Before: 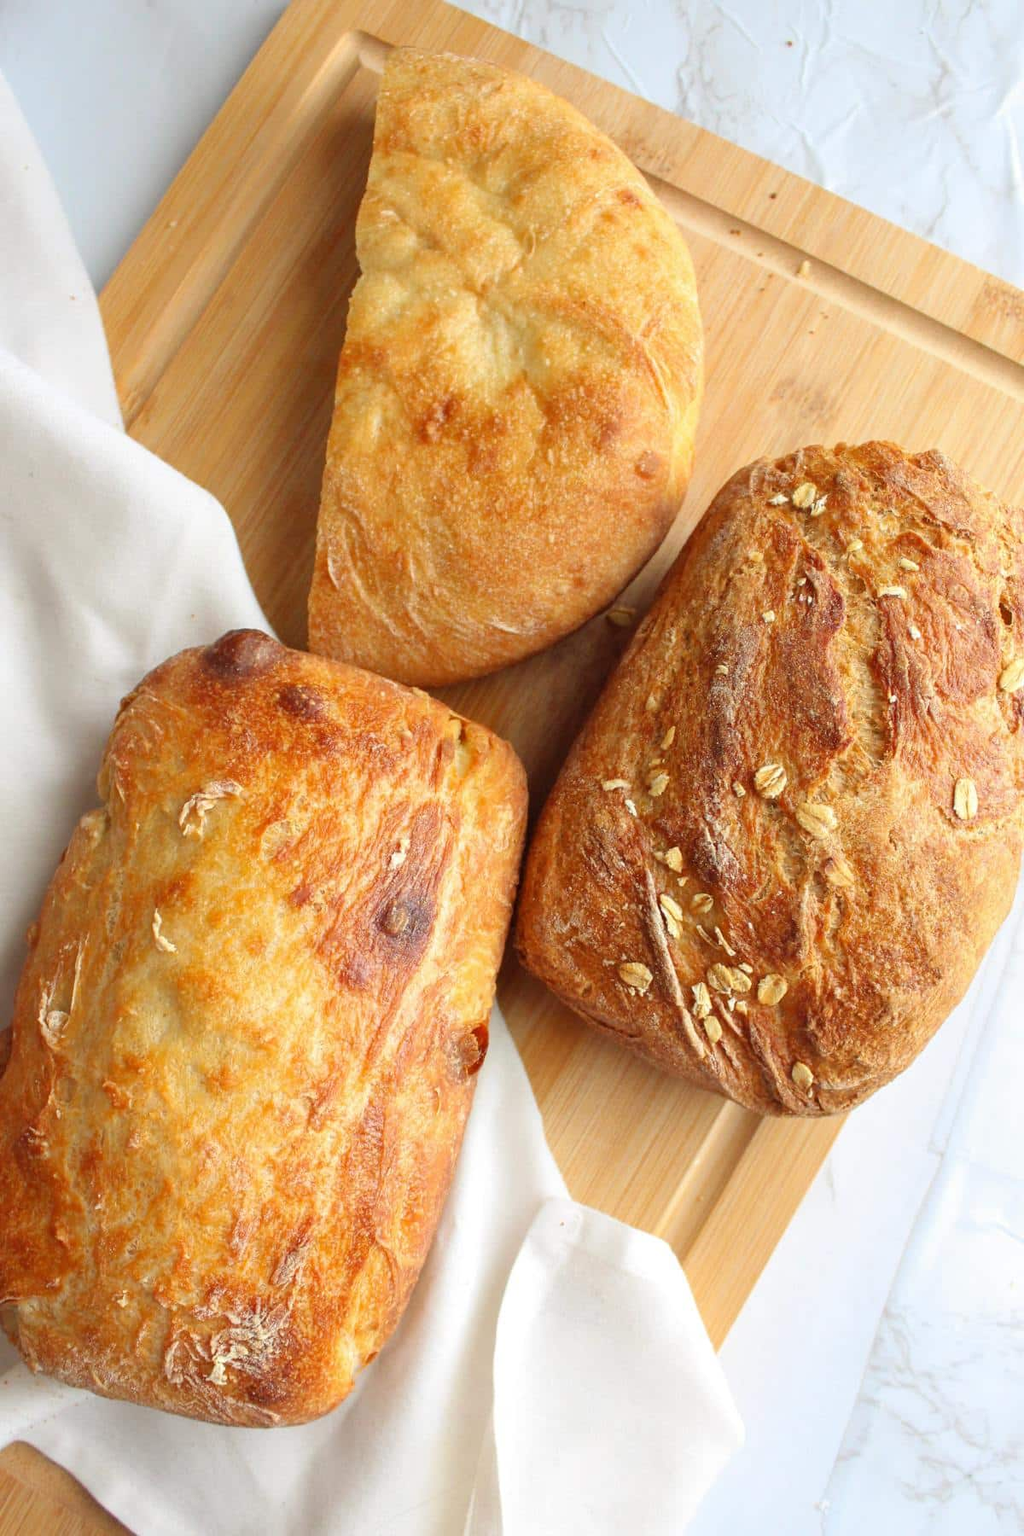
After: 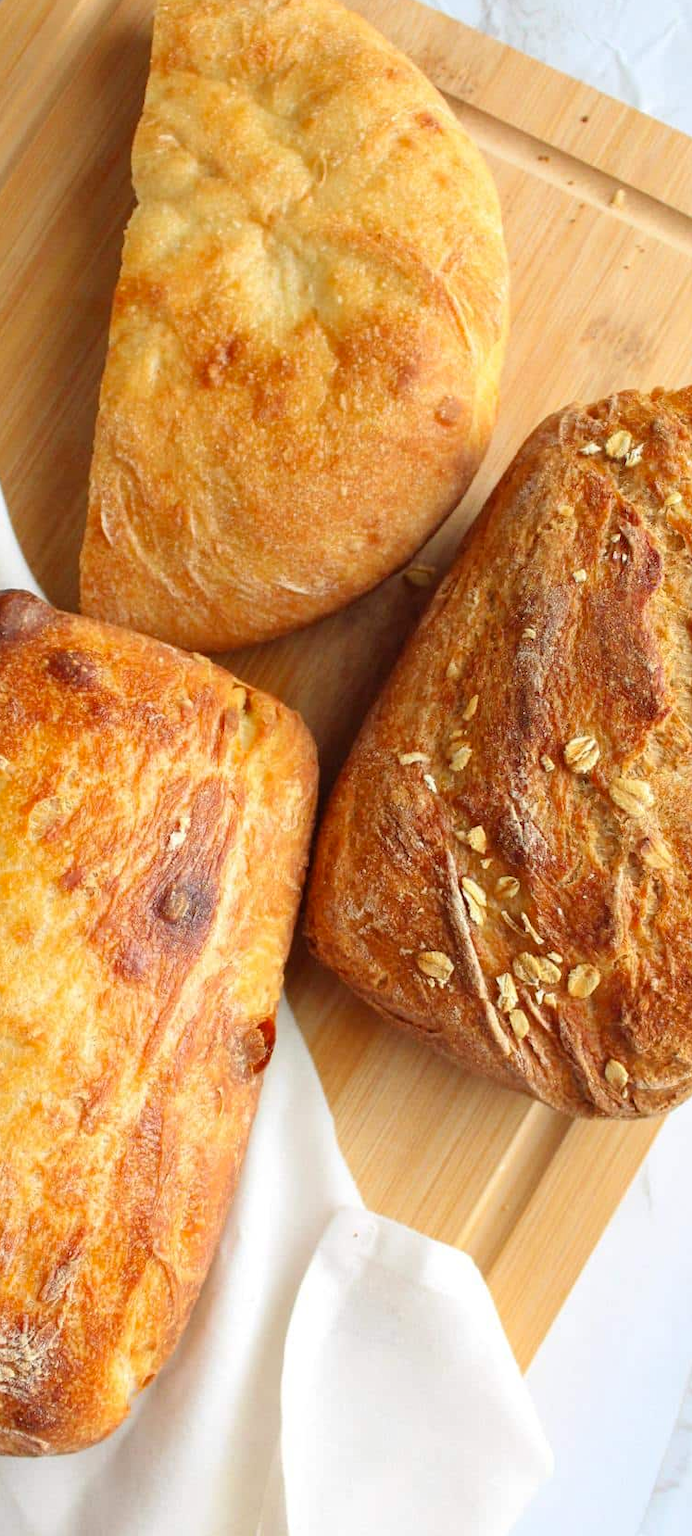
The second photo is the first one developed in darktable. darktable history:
crop and rotate: left 22.918%, top 5.629%, right 14.711%, bottom 2.247%
contrast brightness saturation: contrast 0.04, saturation 0.07
levels: mode automatic
